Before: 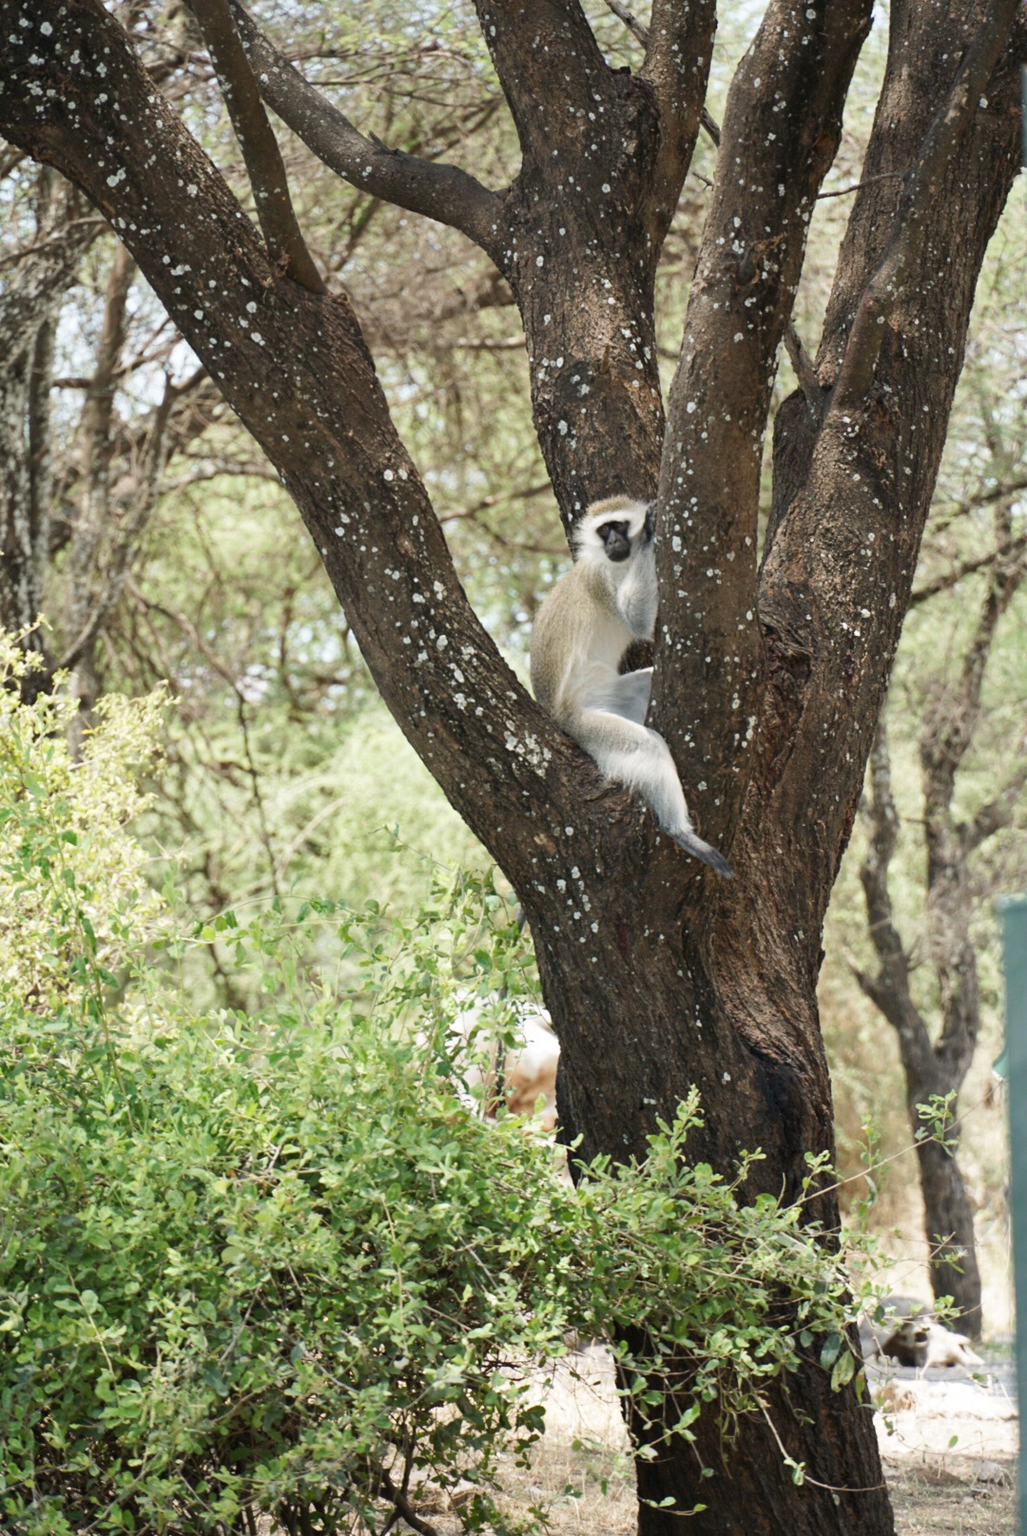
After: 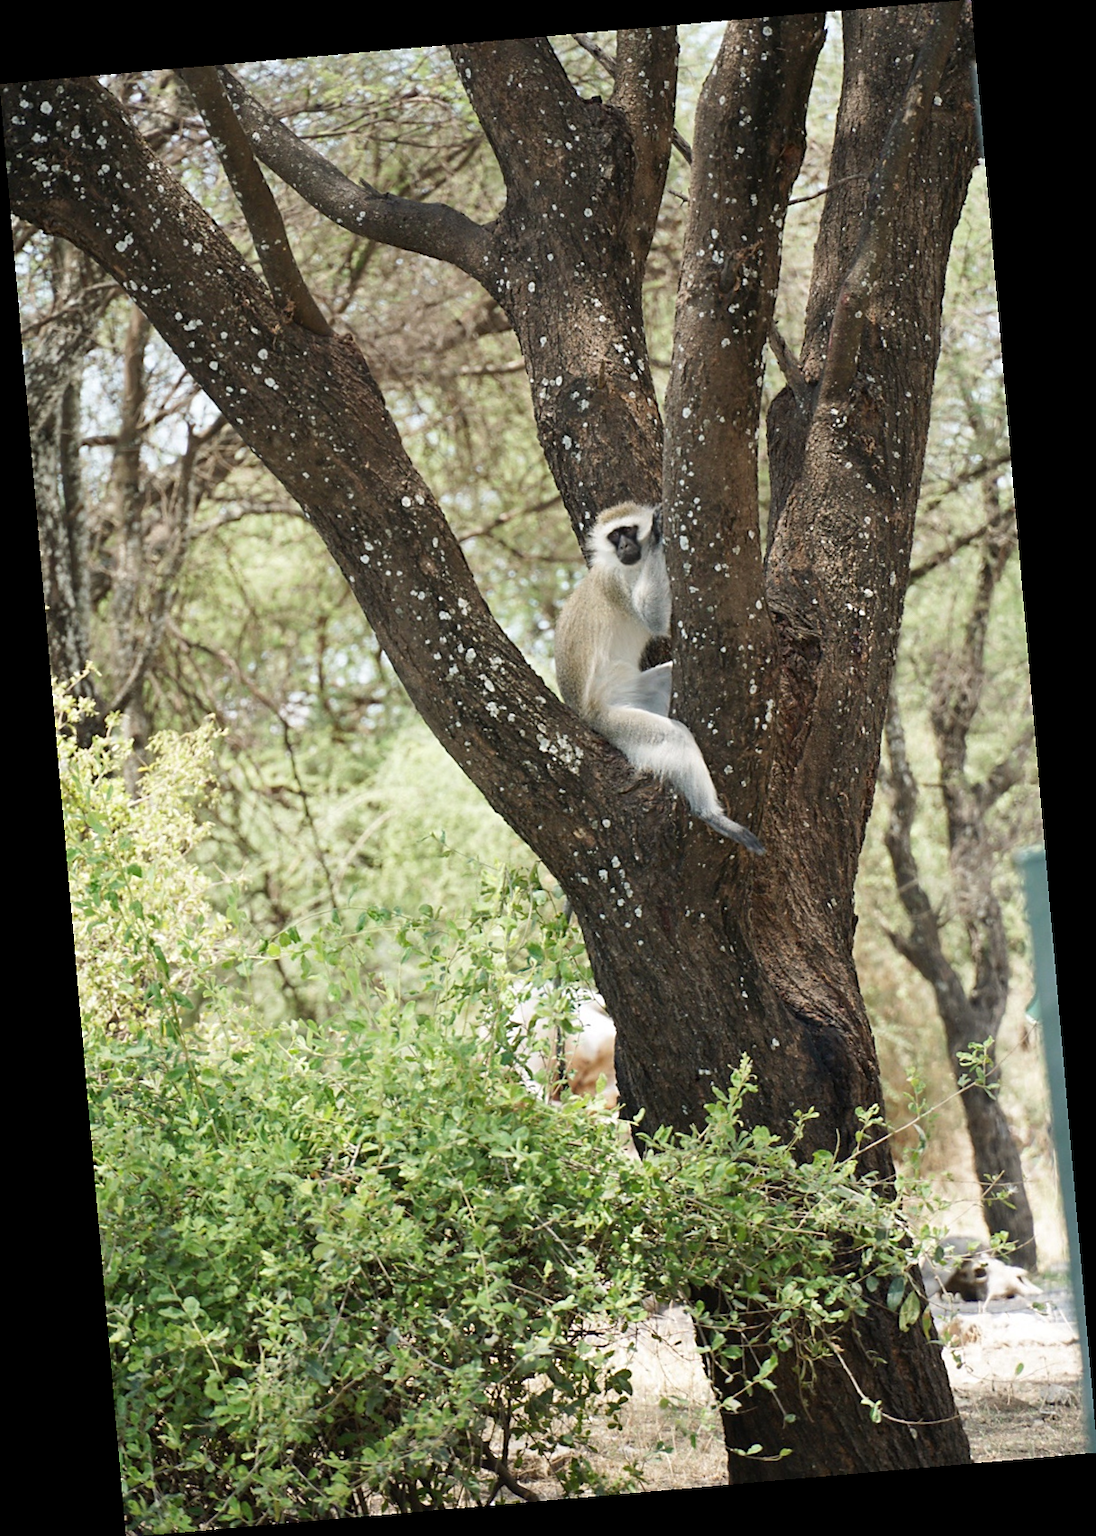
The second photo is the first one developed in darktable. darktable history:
rotate and perspective: rotation -4.98°, automatic cropping off
sharpen: radius 1.458, amount 0.398, threshold 1.271
